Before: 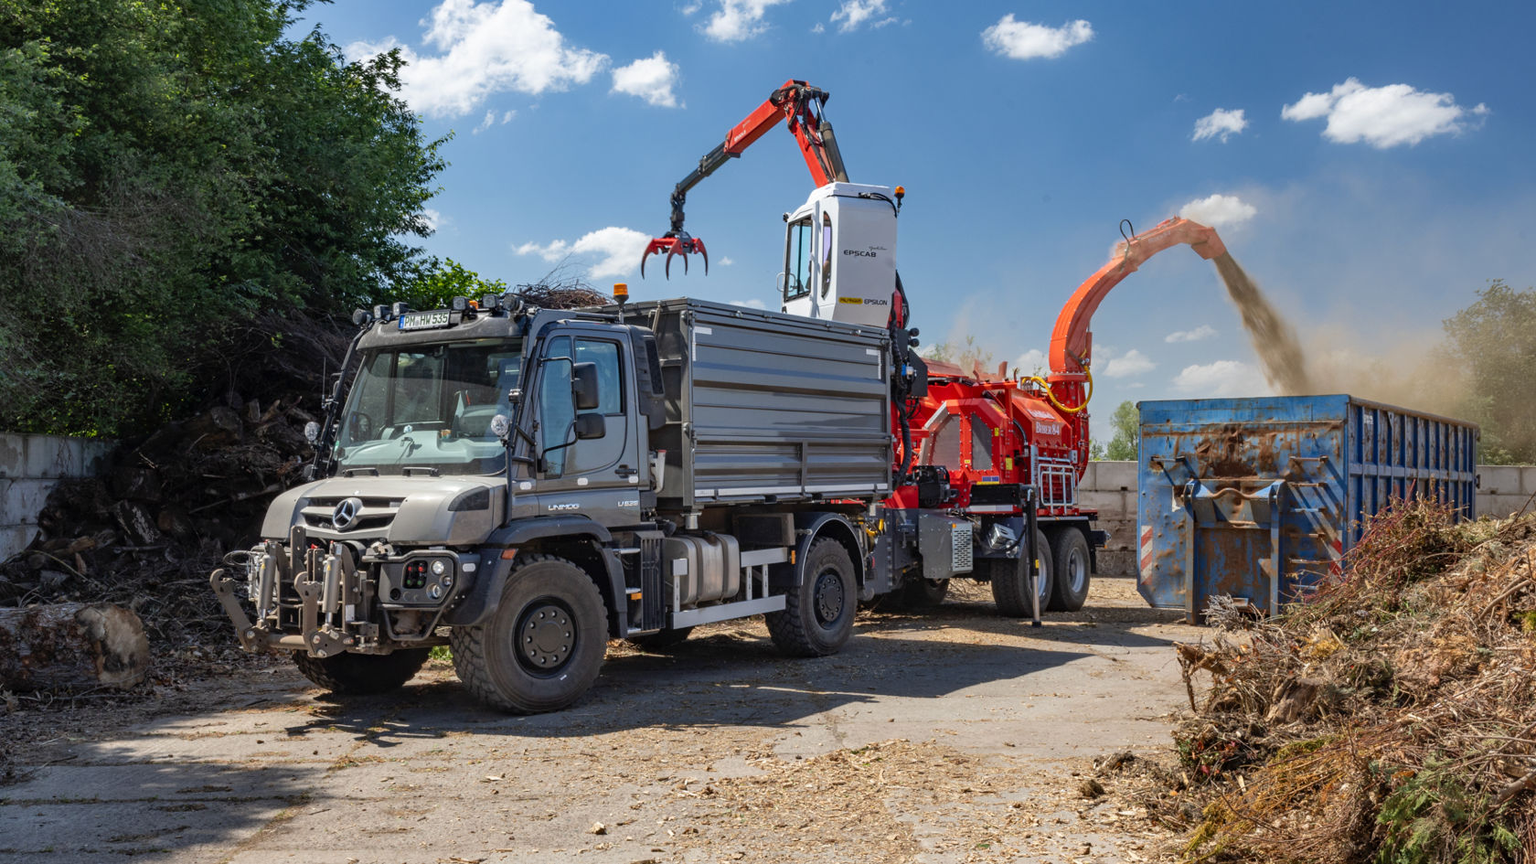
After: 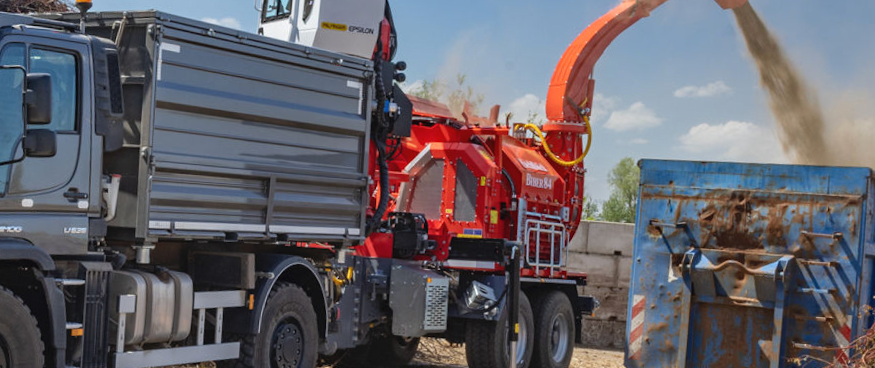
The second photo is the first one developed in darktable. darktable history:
rotate and perspective: rotation 4.1°, automatic cropping off
exposure: black level correction -0.003, exposure 0.04 EV, compensate highlight preservation false
crop: left 36.607%, top 34.735%, right 13.146%, bottom 30.611%
